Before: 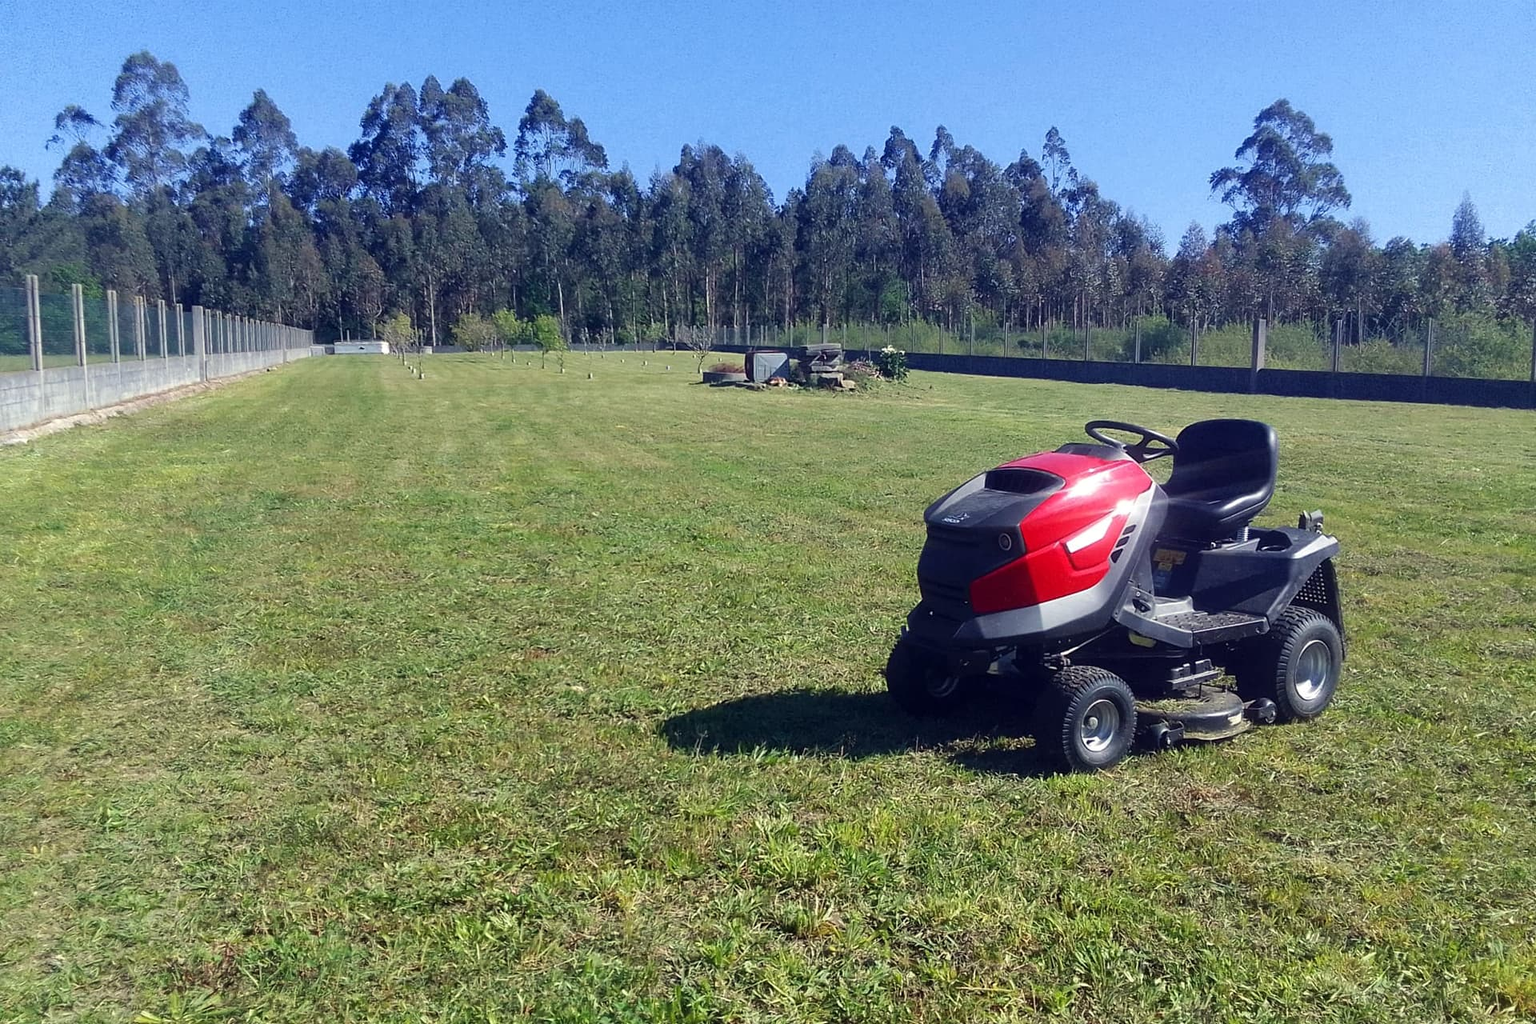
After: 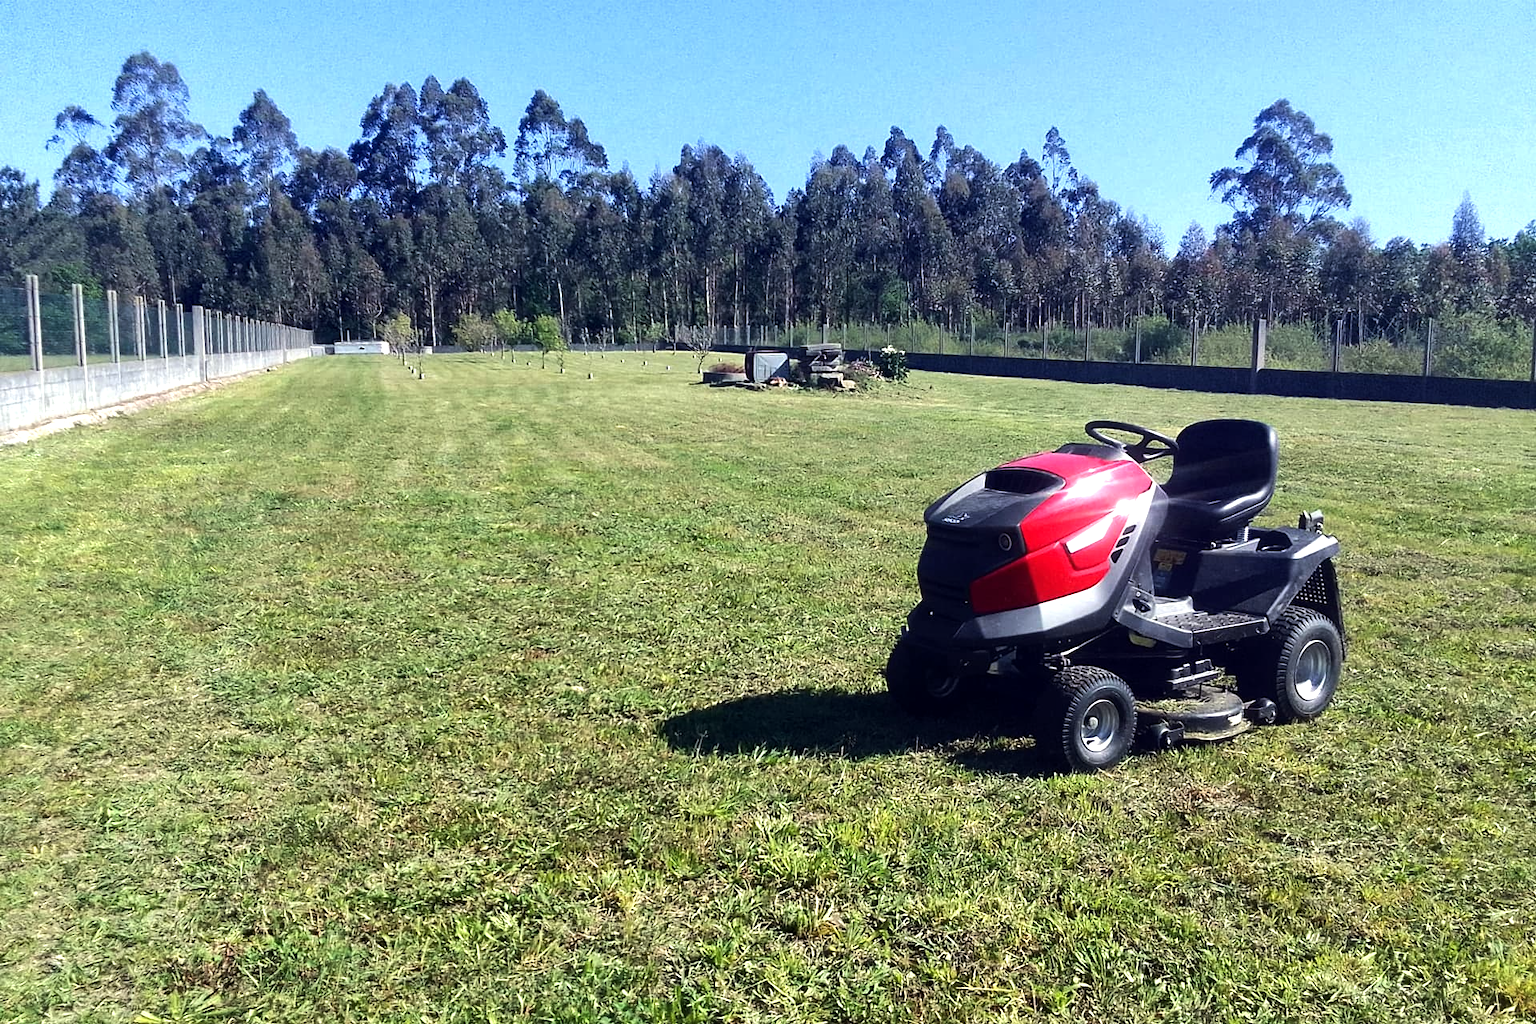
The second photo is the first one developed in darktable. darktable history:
tone equalizer: -8 EV -0.75 EV, -7 EV -0.7 EV, -6 EV -0.6 EV, -5 EV -0.4 EV, -3 EV 0.4 EV, -2 EV 0.6 EV, -1 EV 0.7 EV, +0 EV 0.75 EV, edges refinement/feathering 500, mask exposure compensation -1.57 EV, preserve details no
local contrast: mode bilateral grid, contrast 20, coarseness 50, detail 120%, midtone range 0.2
